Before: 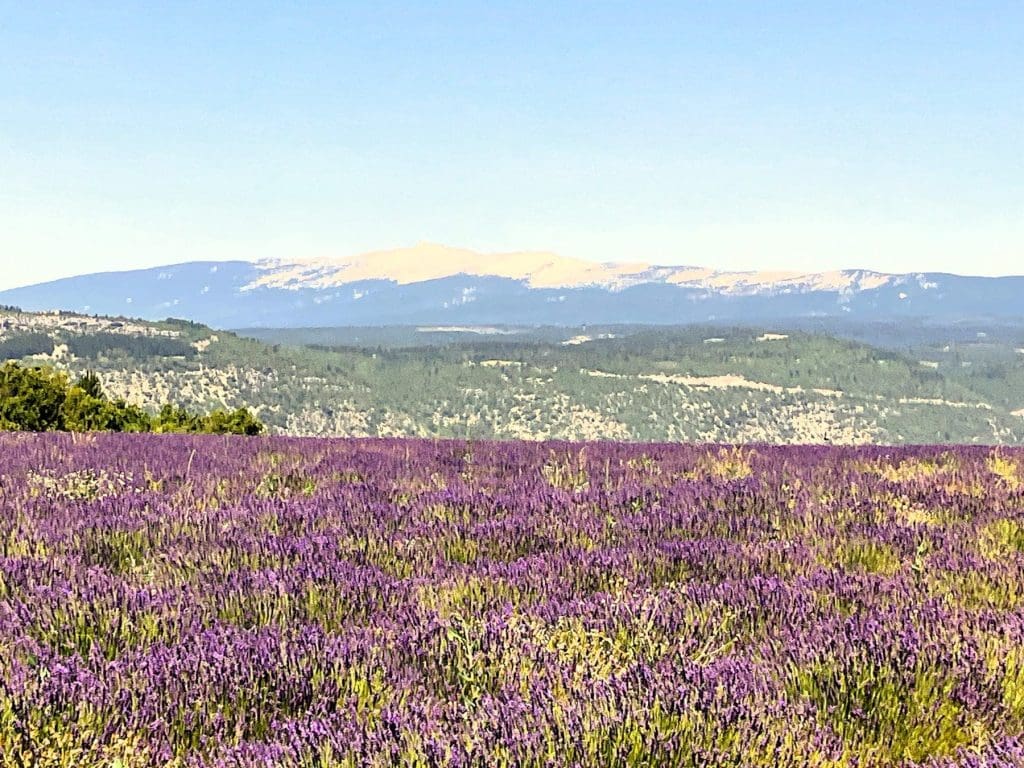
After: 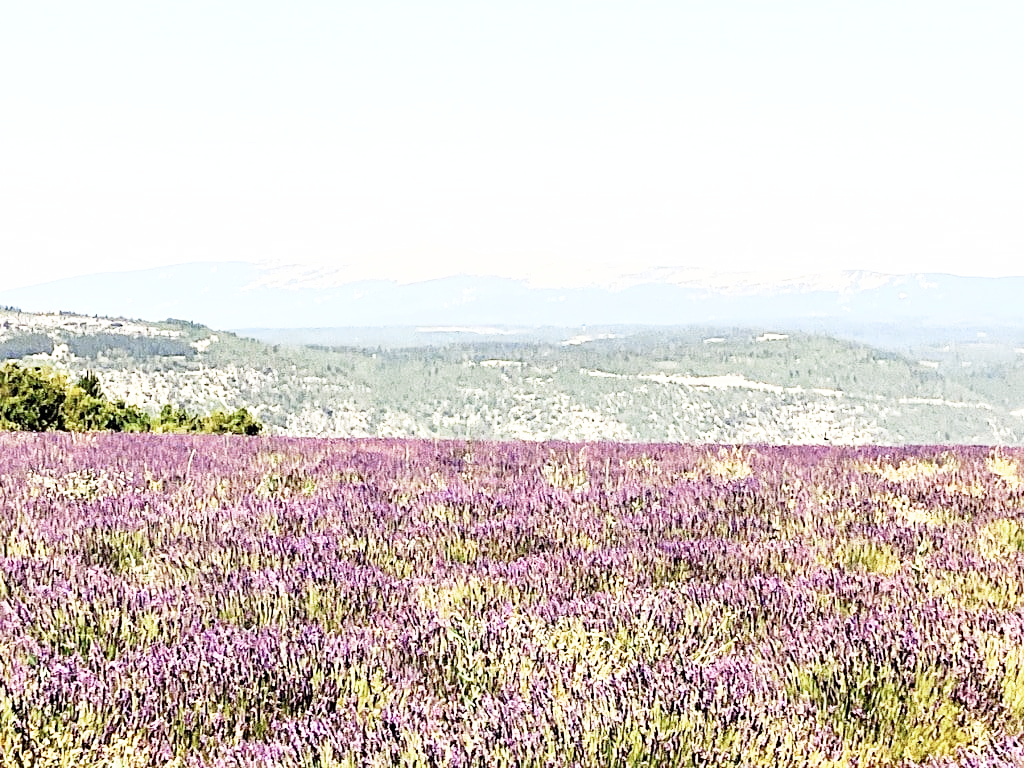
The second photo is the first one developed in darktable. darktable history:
sharpen: amount 0.2
color zones: curves: ch0 [(0, 0.5) (0.125, 0.4) (0.25, 0.5) (0.375, 0.4) (0.5, 0.4) (0.625, 0.6) (0.75, 0.6) (0.875, 0.5)]; ch1 [(0, 0.35) (0.125, 0.45) (0.25, 0.35) (0.375, 0.35) (0.5, 0.35) (0.625, 0.35) (0.75, 0.45) (0.875, 0.35)]; ch2 [(0, 0.6) (0.125, 0.5) (0.25, 0.5) (0.375, 0.6) (0.5, 0.6) (0.625, 0.5) (0.75, 0.5) (0.875, 0.5)]
base curve: curves: ch0 [(0, 0) (0.012, 0.01) (0.073, 0.168) (0.31, 0.711) (0.645, 0.957) (1, 1)], preserve colors none
white balance: emerald 1
